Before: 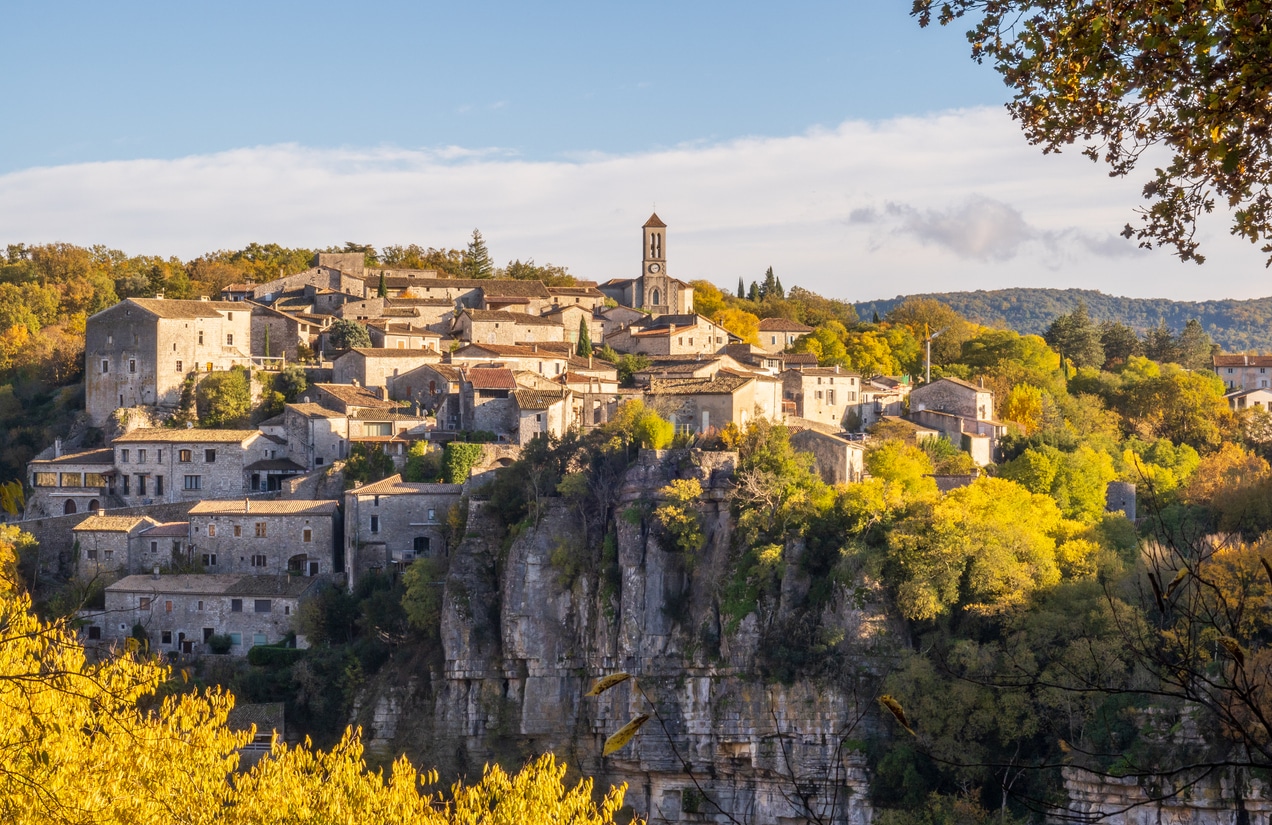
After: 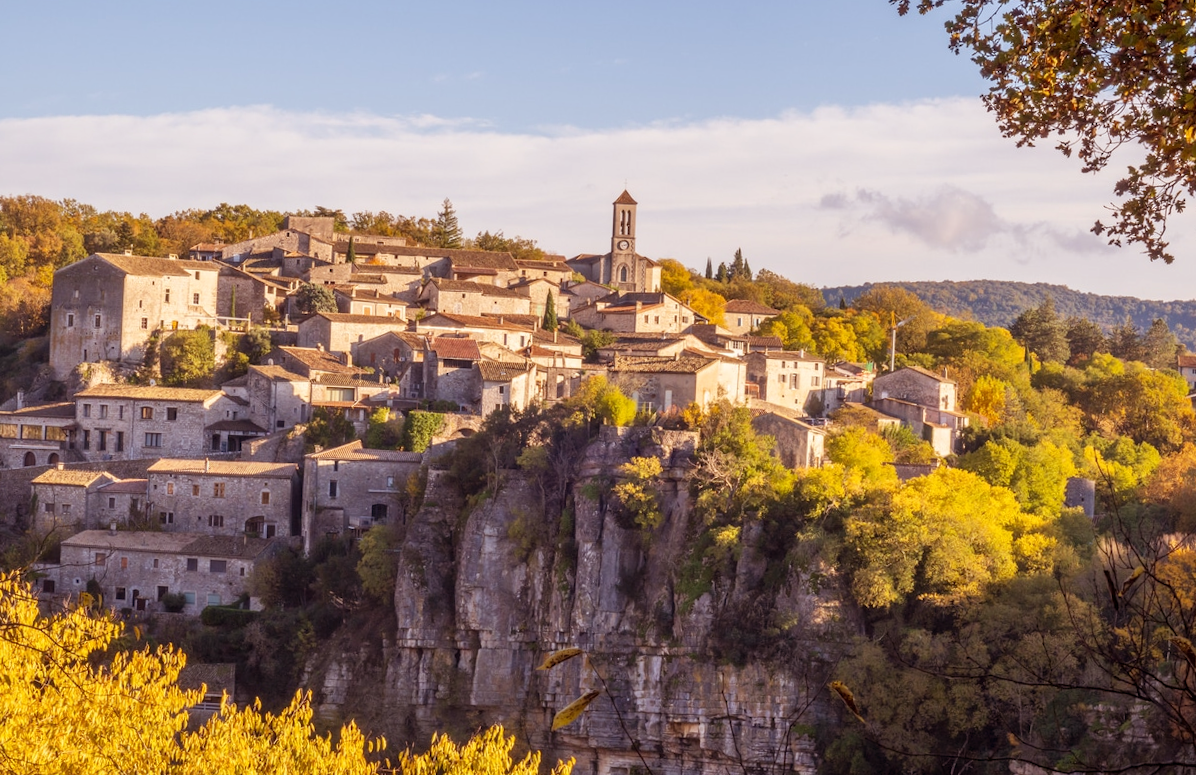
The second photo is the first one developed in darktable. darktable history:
crop and rotate: angle -2.38°
rgb levels: mode RGB, independent channels, levels [[0, 0.474, 1], [0, 0.5, 1], [0, 0.5, 1]]
